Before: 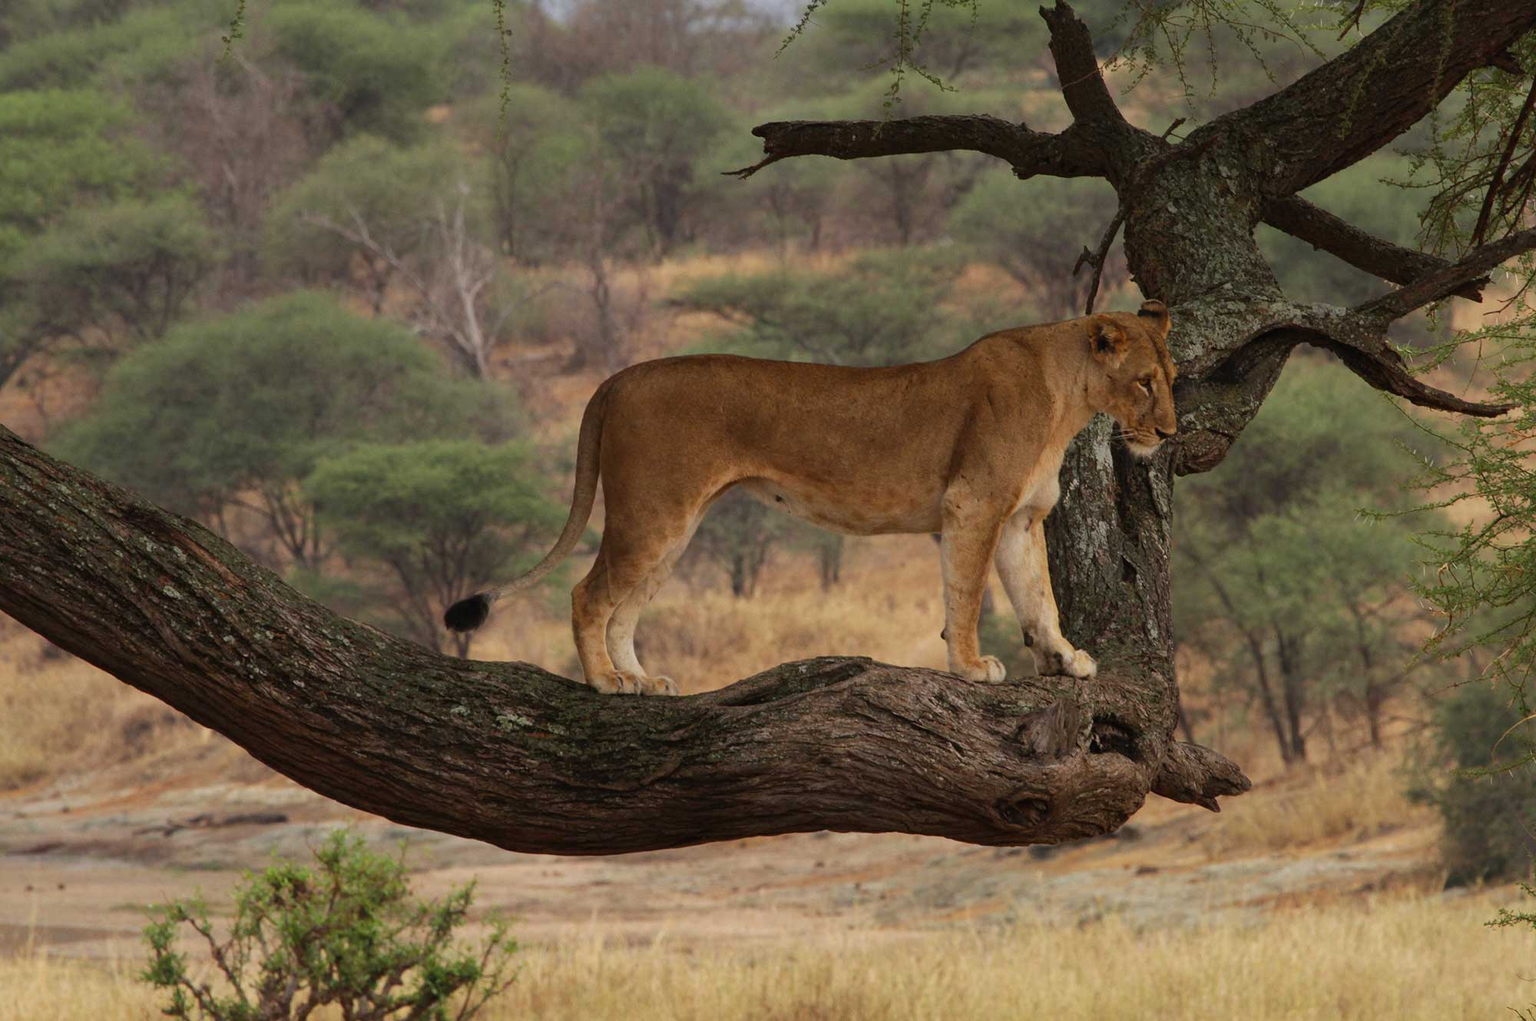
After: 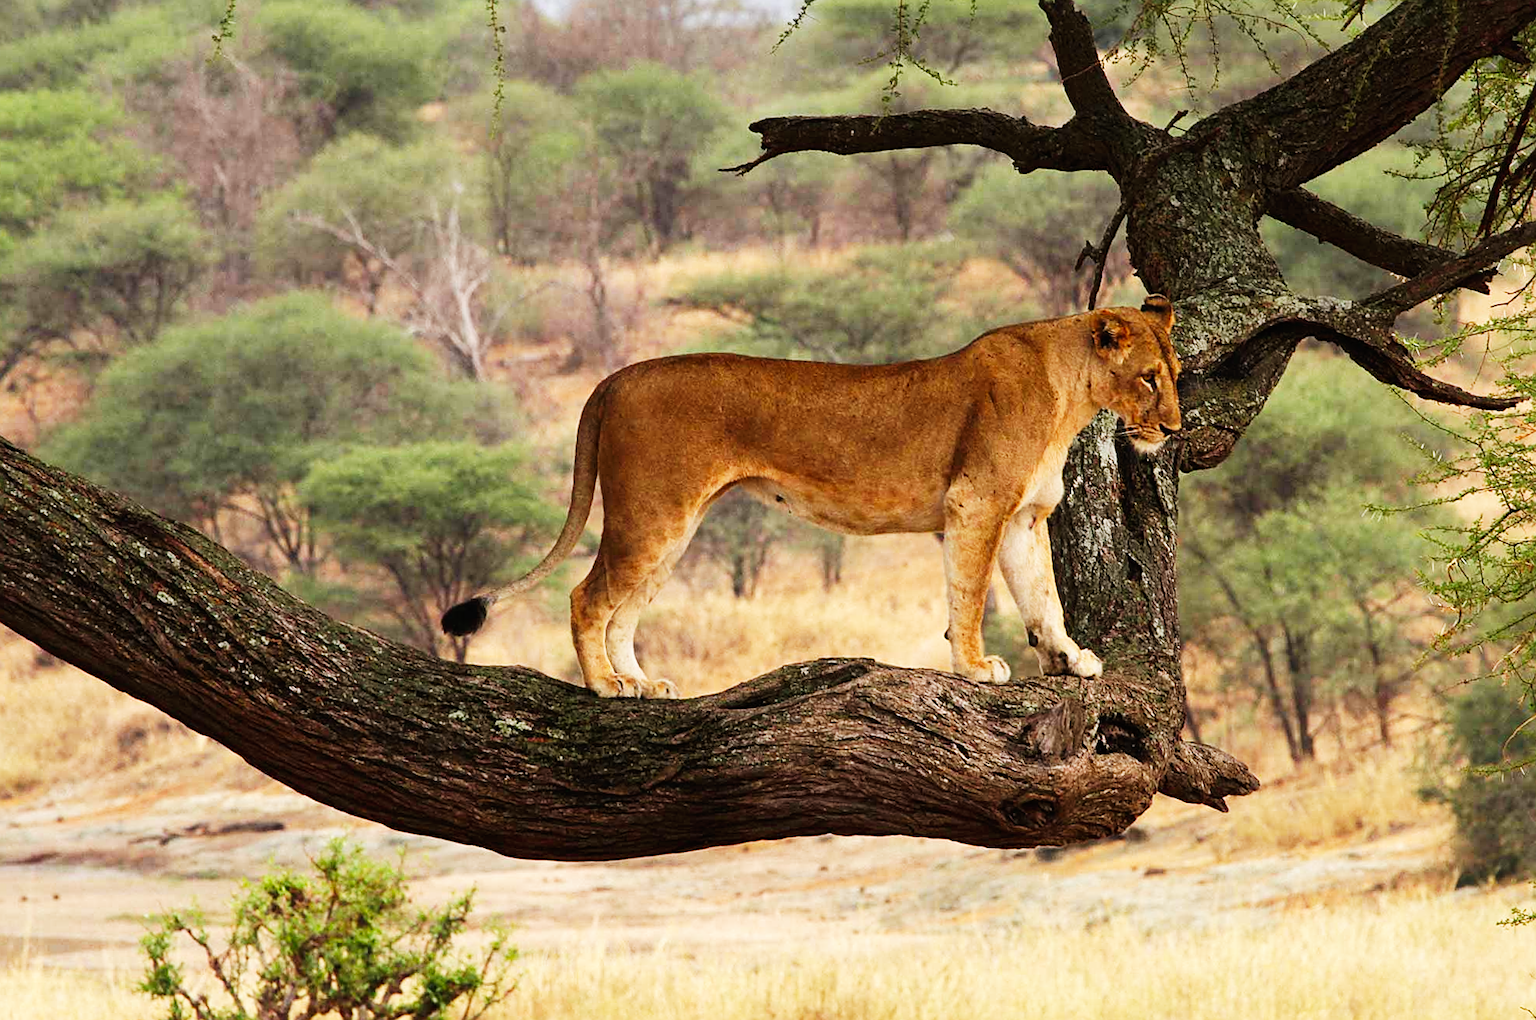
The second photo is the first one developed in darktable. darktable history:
base curve: curves: ch0 [(0, 0) (0.007, 0.004) (0.027, 0.03) (0.046, 0.07) (0.207, 0.54) (0.442, 0.872) (0.673, 0.972) (1, 1)], preserve colors none
rotate and perspective: rotation -0.45°, automatic cropping original format, crop left 0.008, crop right 0.992, crop top 0.012, crop bottom 0.988
sharpen: on, module defaults
